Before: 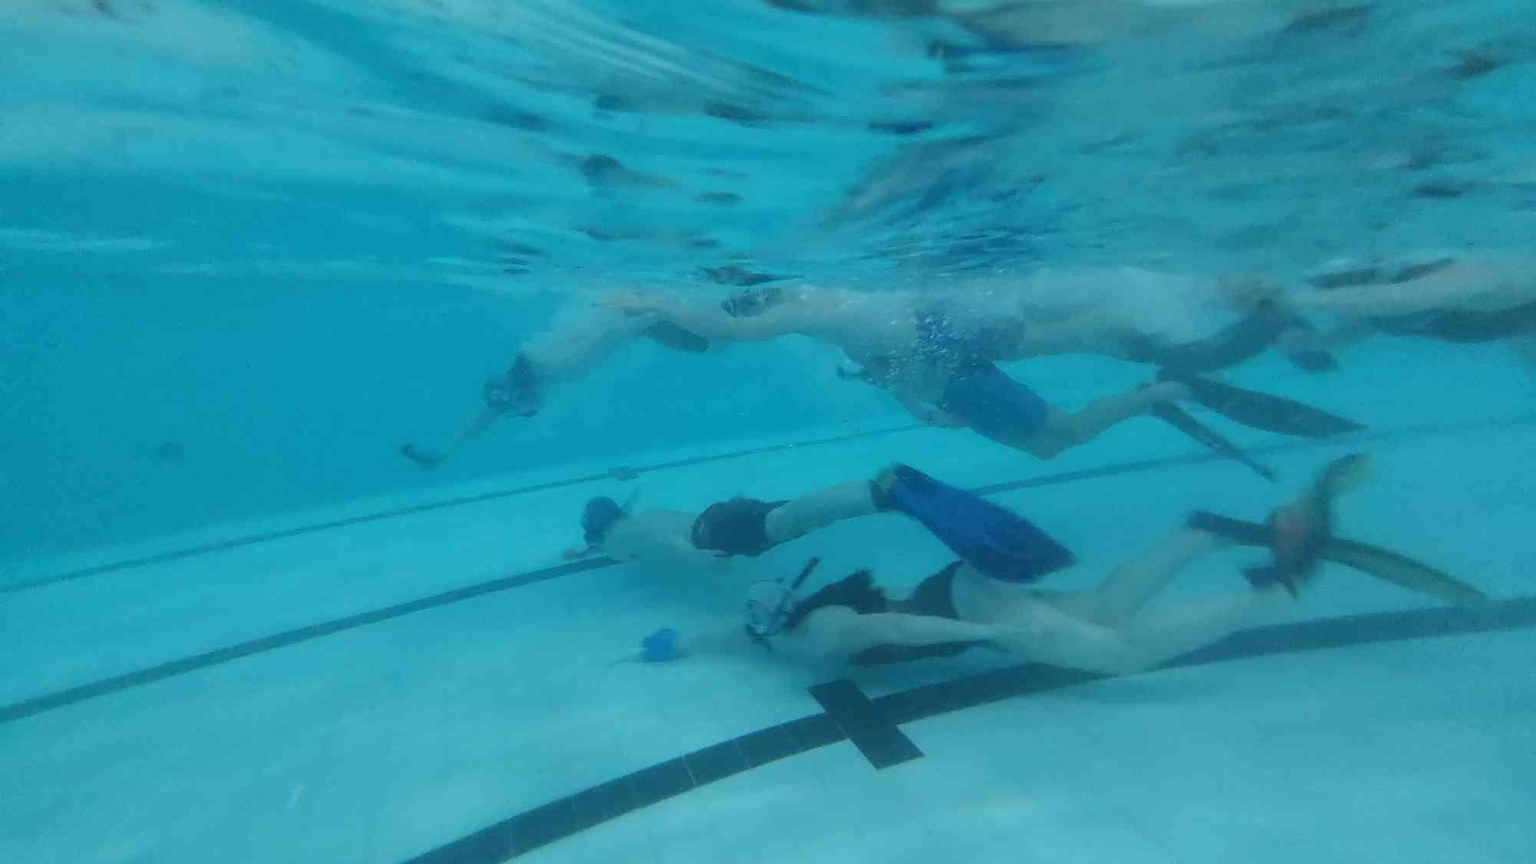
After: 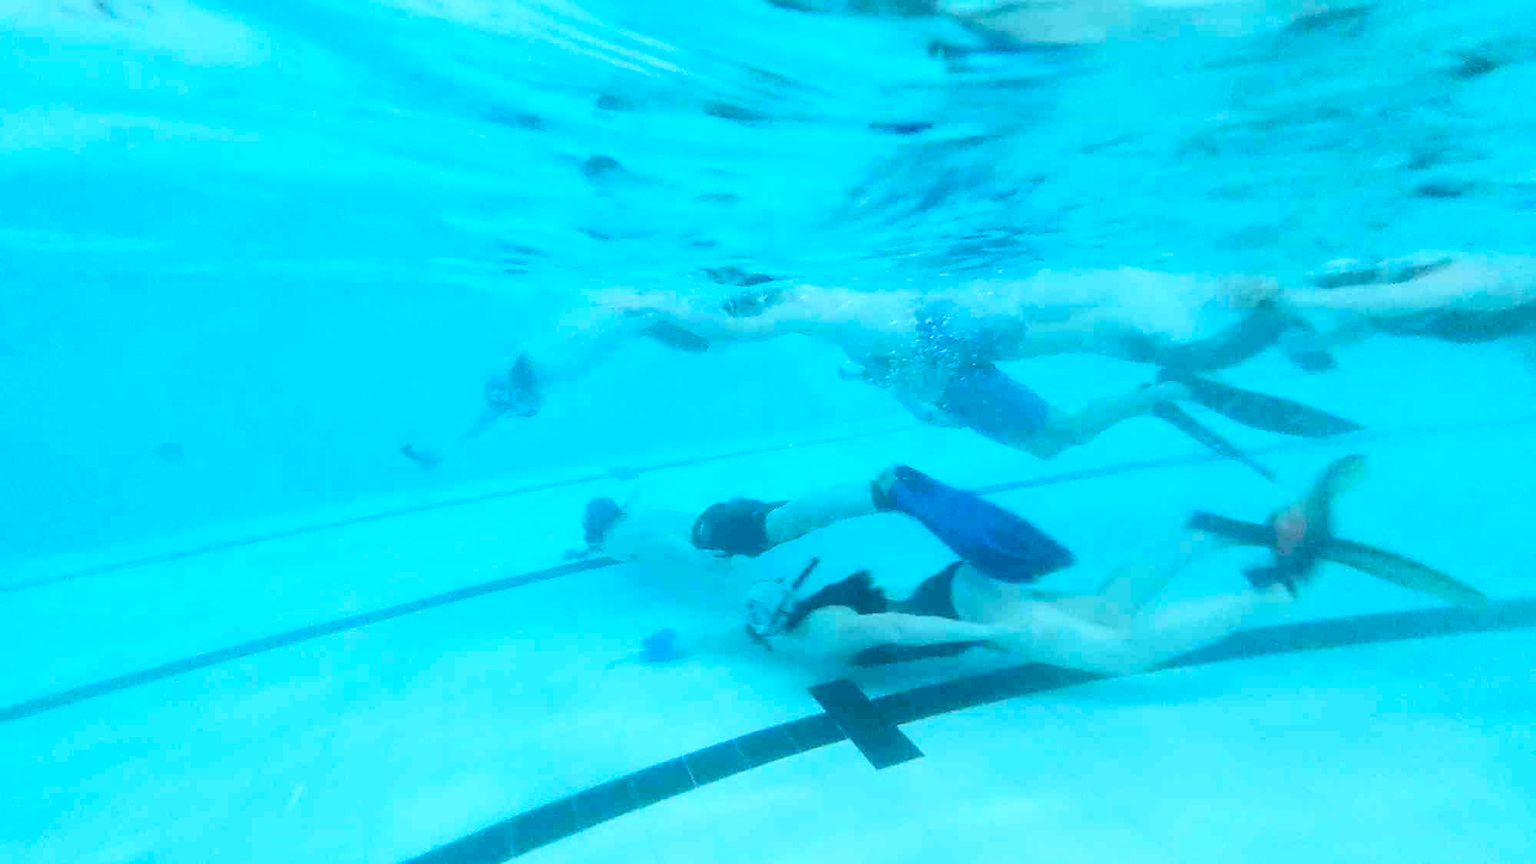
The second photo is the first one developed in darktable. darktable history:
filmic rgb: black relative exposure -5.02 EV, white relative exposure 3.49 EV, hardness 3.18, contrast 1.3, highlights saturation mix -49.22%, color science v6 (2022)
exposure: black level correction 0, exposure 1.096 EV, compensate highlight preservation false
tone curve: curves: ch0 [(0, 0) (0.059, 0.027) (0.178, 0.105) (0.292, 0.233) (0.485, 0.472) (0.837, 0.887) (1, 0.983)]; ch1 [(0, 0) (0.23, 0.166) (0.34, 0.298) (0.371, 0.334) (0.435, 0.413) (0.477, 0.469) (0.499, 0.498) (0.534, 0.551) (0.56, 0.585) (0.754, 0.801) (1, 1)]; ch2 [(0, 0) (0.431, 0.414) (0.498, 0.503) (0.524, 0.531) (0.568, 0.567) (0.6, 0.597) (0.65, 0.651) (0.752, 0.764) (1, 1)], color space Lab, independent channels, preserve colors none
sharpen: amount 0.205
